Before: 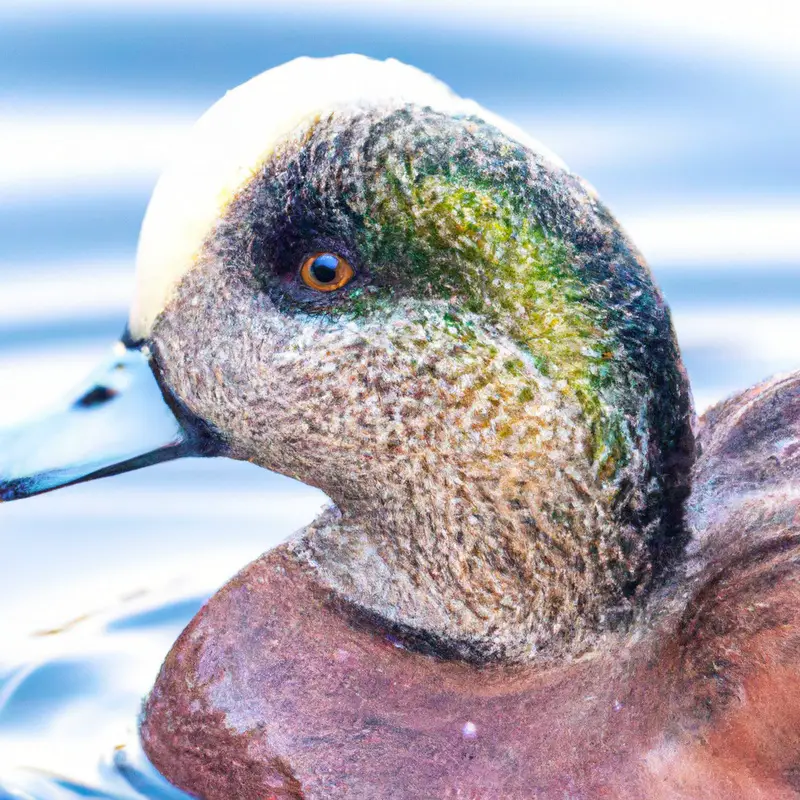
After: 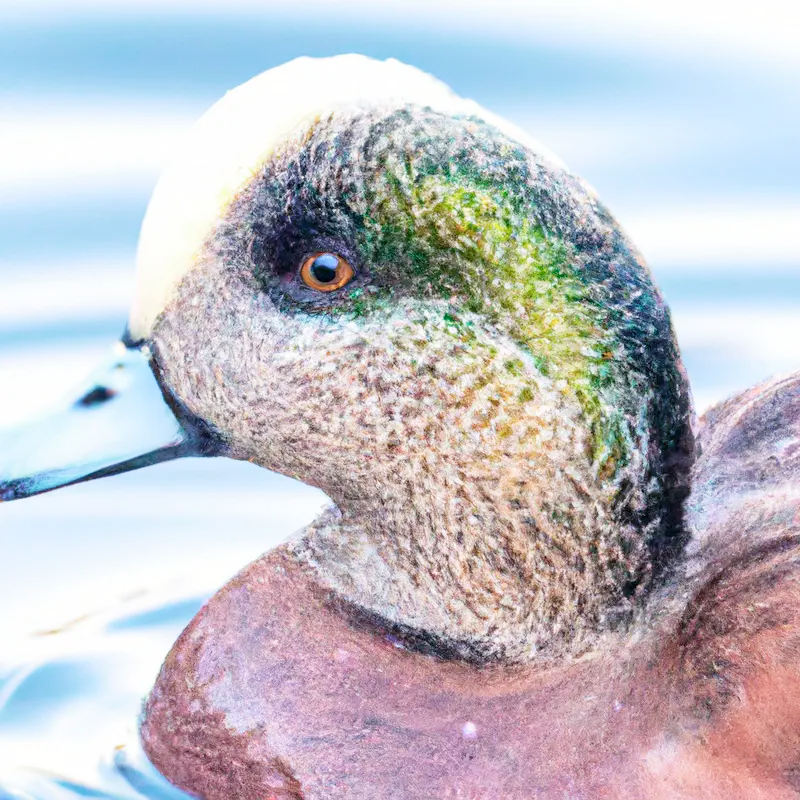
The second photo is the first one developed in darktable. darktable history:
tone curve: curves: ch0 [(0, 0) (0.003, 0.004) (0.011, 0.015) (0.025, 0.033) (0.044, 0.059) (0.069, 0.093) (0.1, 0.133) (0.136, 0.182) (0.177, 0.237) (0.224, 0.3) (0.277, 0.369) (0.335, 0.437) (0.399, 0.511) (0.468, 0.584) (0.543, 0.656) (0.623, 0.729) (0.709, 0.8) (0.801, 0.872) (0.898, 0.935) (1, 1)], preserve colors none
color look up table: target L [63.26, 44.74, 32.32, 100, 80.64, 70.69, 61, 57.15, 50.2, 42.87, 44.09, 35.9, 25.85, 70.95, 58.8, 50.95, 48.89, 25.22, 24.47, 11.12, 63.76, 48.55, 43.21, 26.97, 0 ×25], target a [-22.8, -33.59, -9.542, -0.001, 0.222, 0.956, 17.61, 19.38, 33.94, -0.132, 45.24, 46.43, 12.47, -0.48, -0.513, 7.446, 46.94, 21.12, 8.995, -0.284, -30.65, -24.8, -4.016, -0.879, 0 ×25], target b [52.11, 31.29, 19.31, 0.011, 1.203, 68.66, 57.27, 13.24, 43.39, 0.051, 10.71, 18.19, 9.966, -0.761, -0.58, -24.95, -18.8, -16.95, -42.97, 1.078, 0.394, -22.83, -21.94, 0.576, 0 ×25], num patches 24
